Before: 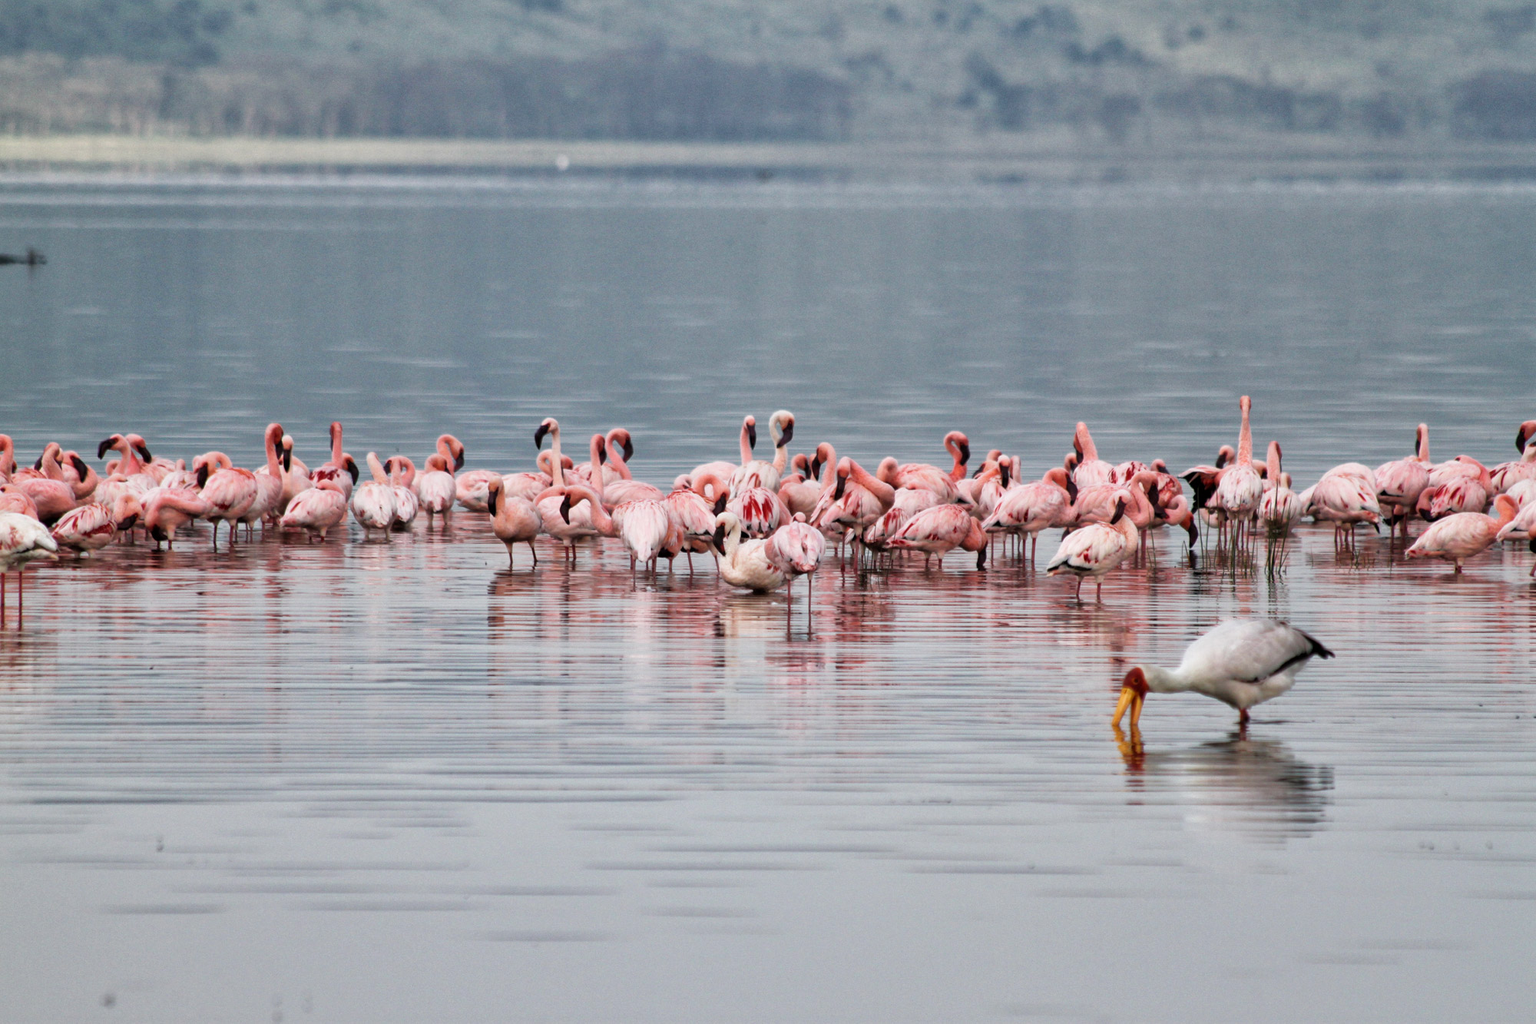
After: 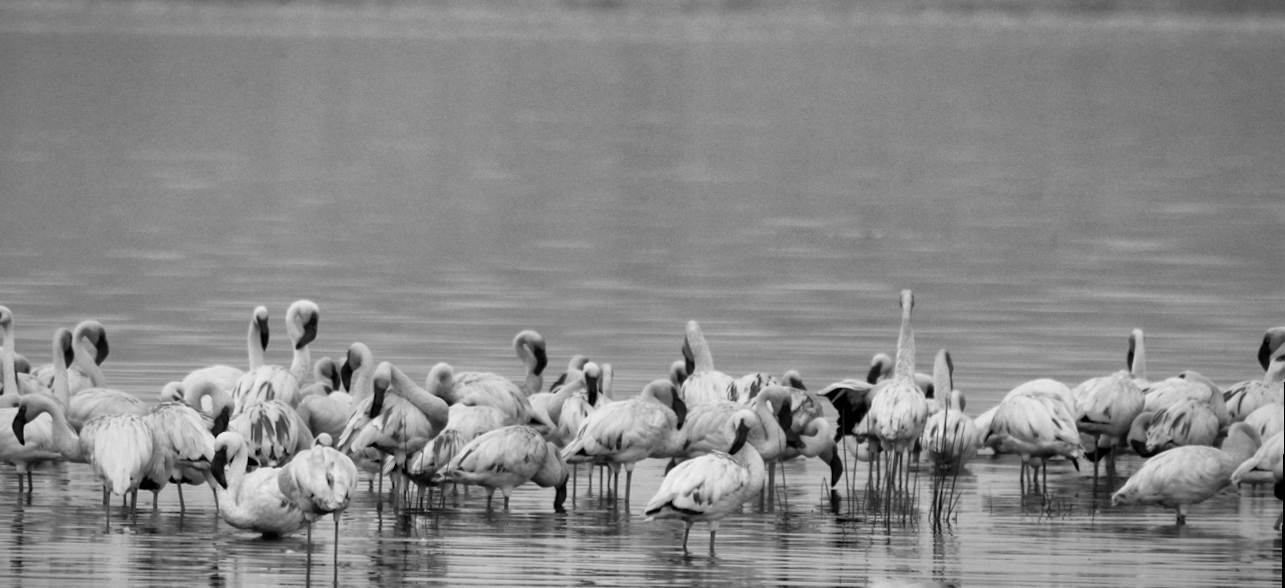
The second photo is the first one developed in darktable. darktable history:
crop: left 36.005%, top 18.293%, right 0.31%, bottom 38.444%
rotate and perspective: rotation 0.8°, automatic cropping off
vignetting: fall-off start 80.87%, fall-off radius 61.59%, brightness -0.384, saturation 0.007, center (0, 0.007), automatic ratio true, width/height ratio 1.418
monochrome: on, module defaults
